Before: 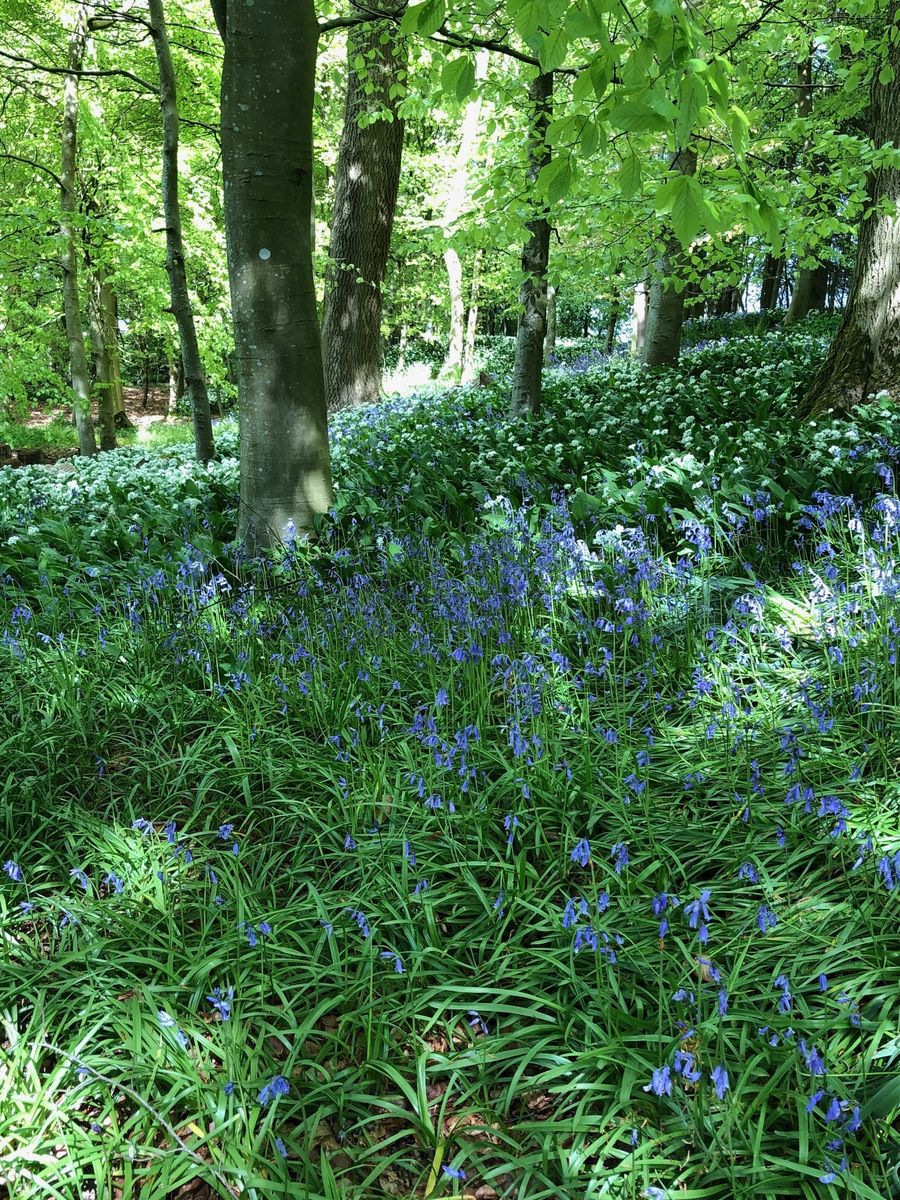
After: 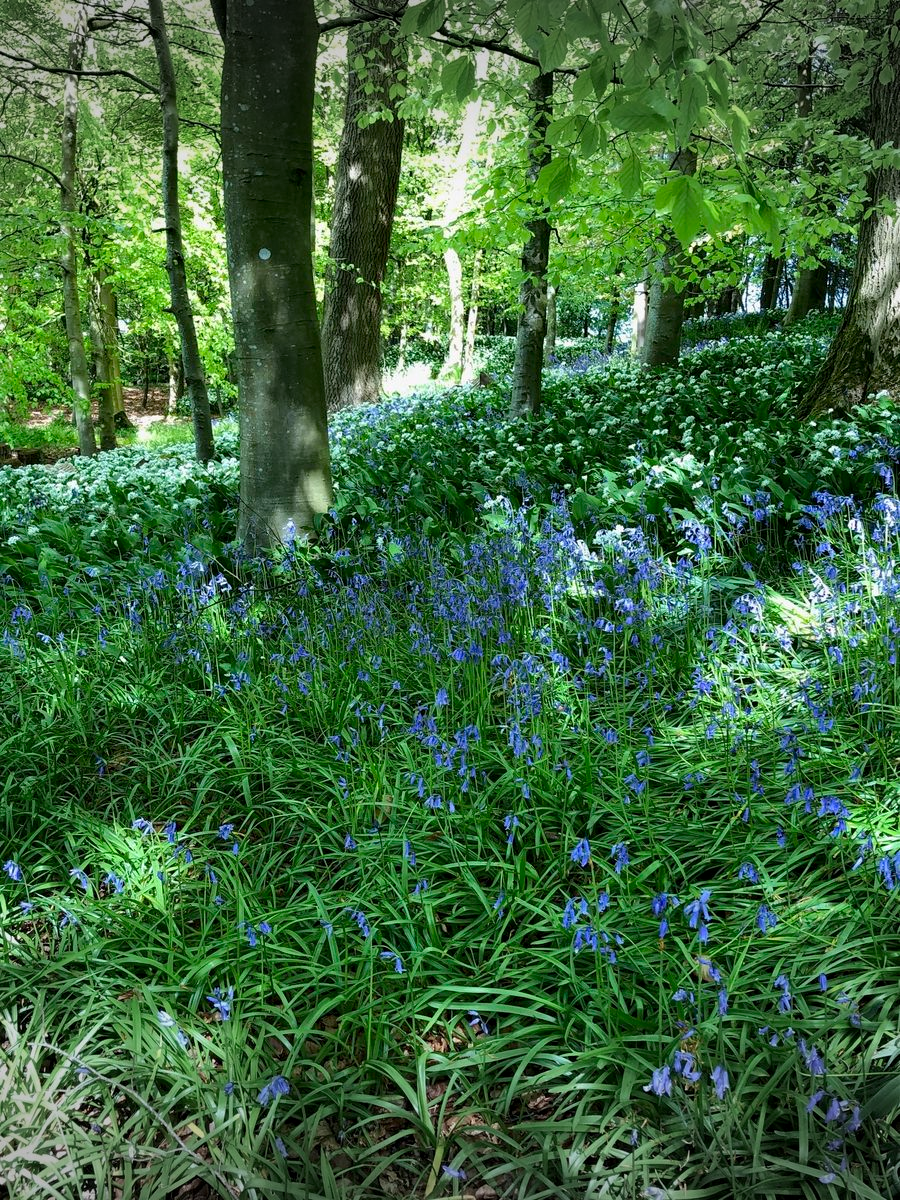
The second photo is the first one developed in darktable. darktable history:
vignetting: fall-off start 99.16%, brightness -0.484, width/height ratio 1.323
contrast brightness saturation: saturation 0.131
